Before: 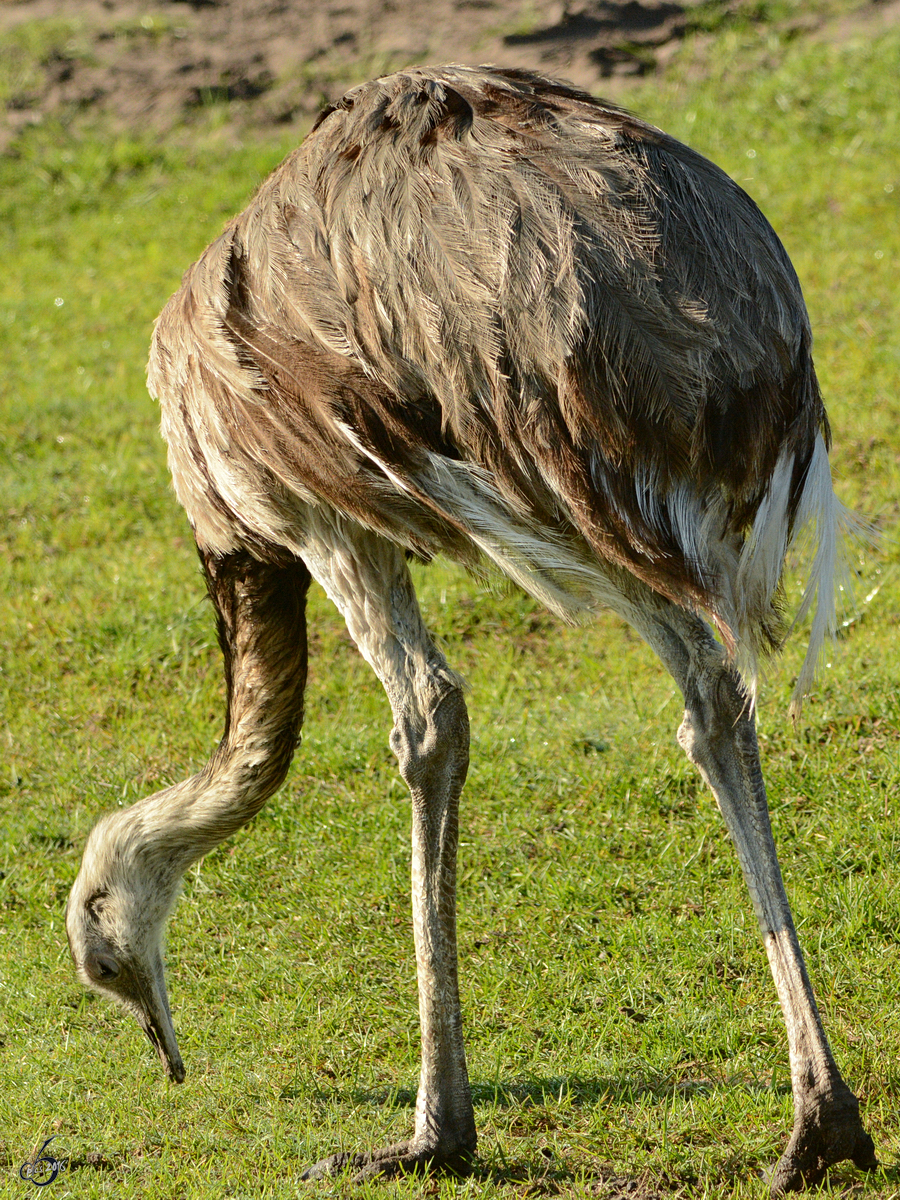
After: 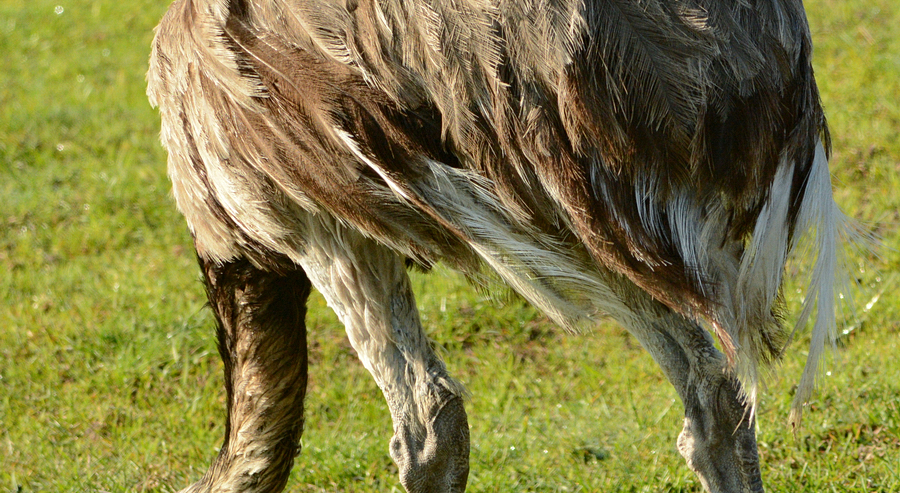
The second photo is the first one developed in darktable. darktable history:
crop and rotate: top 24.339%, bottom 34.576%
